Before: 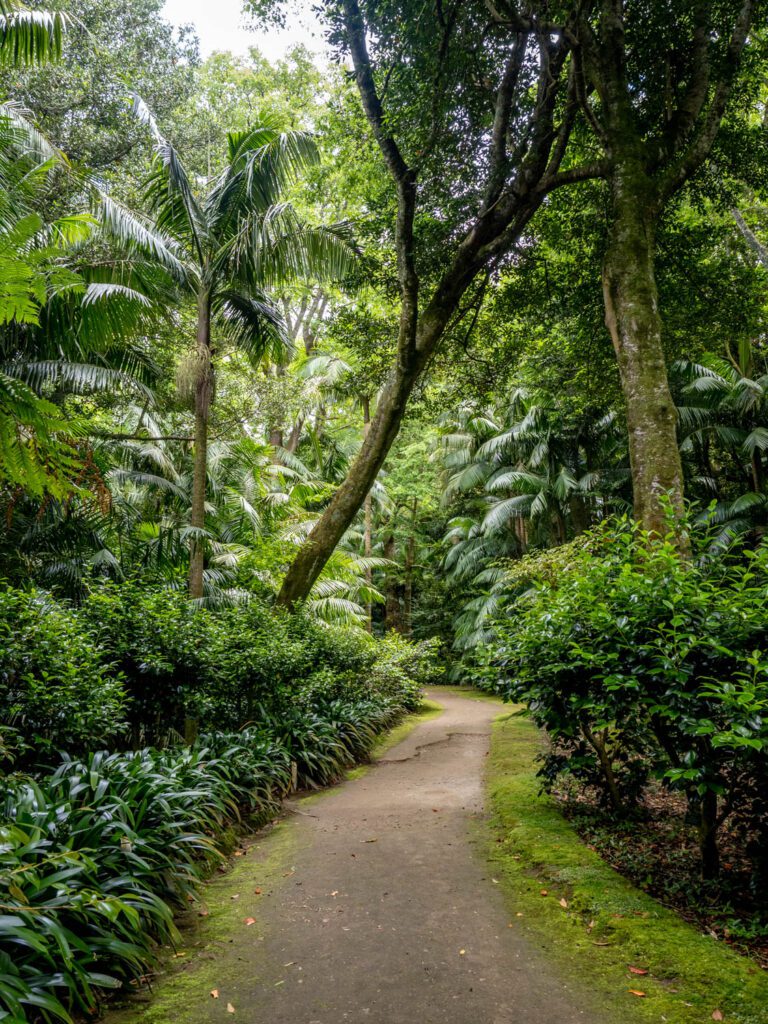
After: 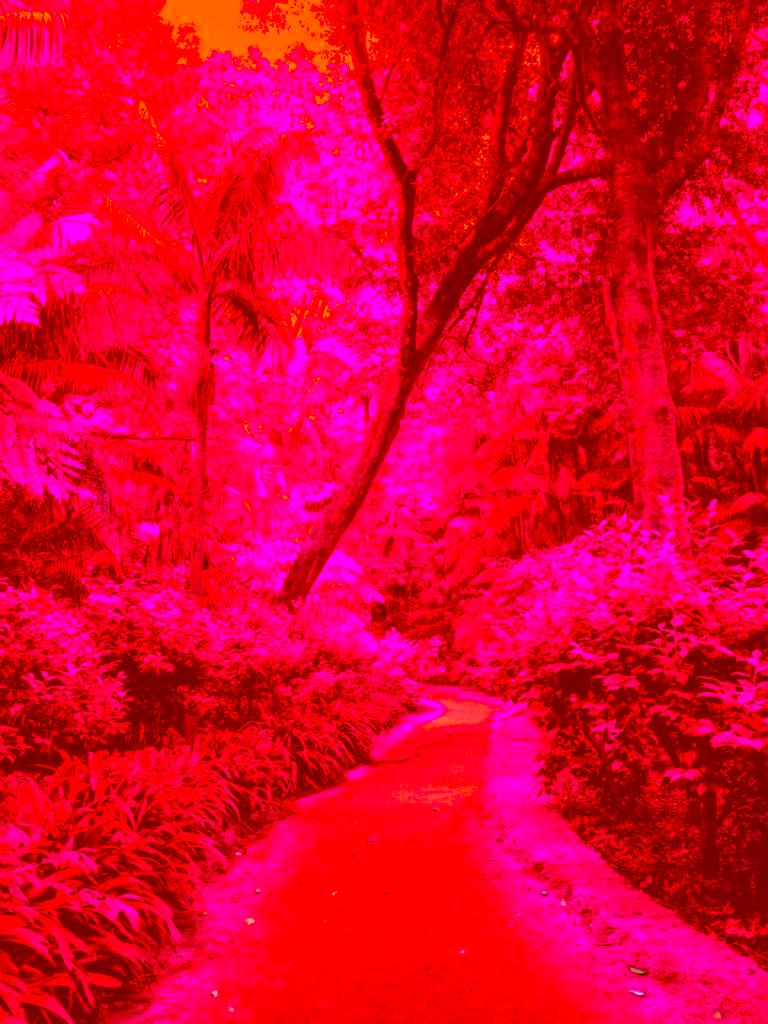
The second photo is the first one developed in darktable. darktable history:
color correction: highlights a* -39.3, highlights b* -39.7, shadows a* -39.22, shadows b* -39.6, saturation -2.96
